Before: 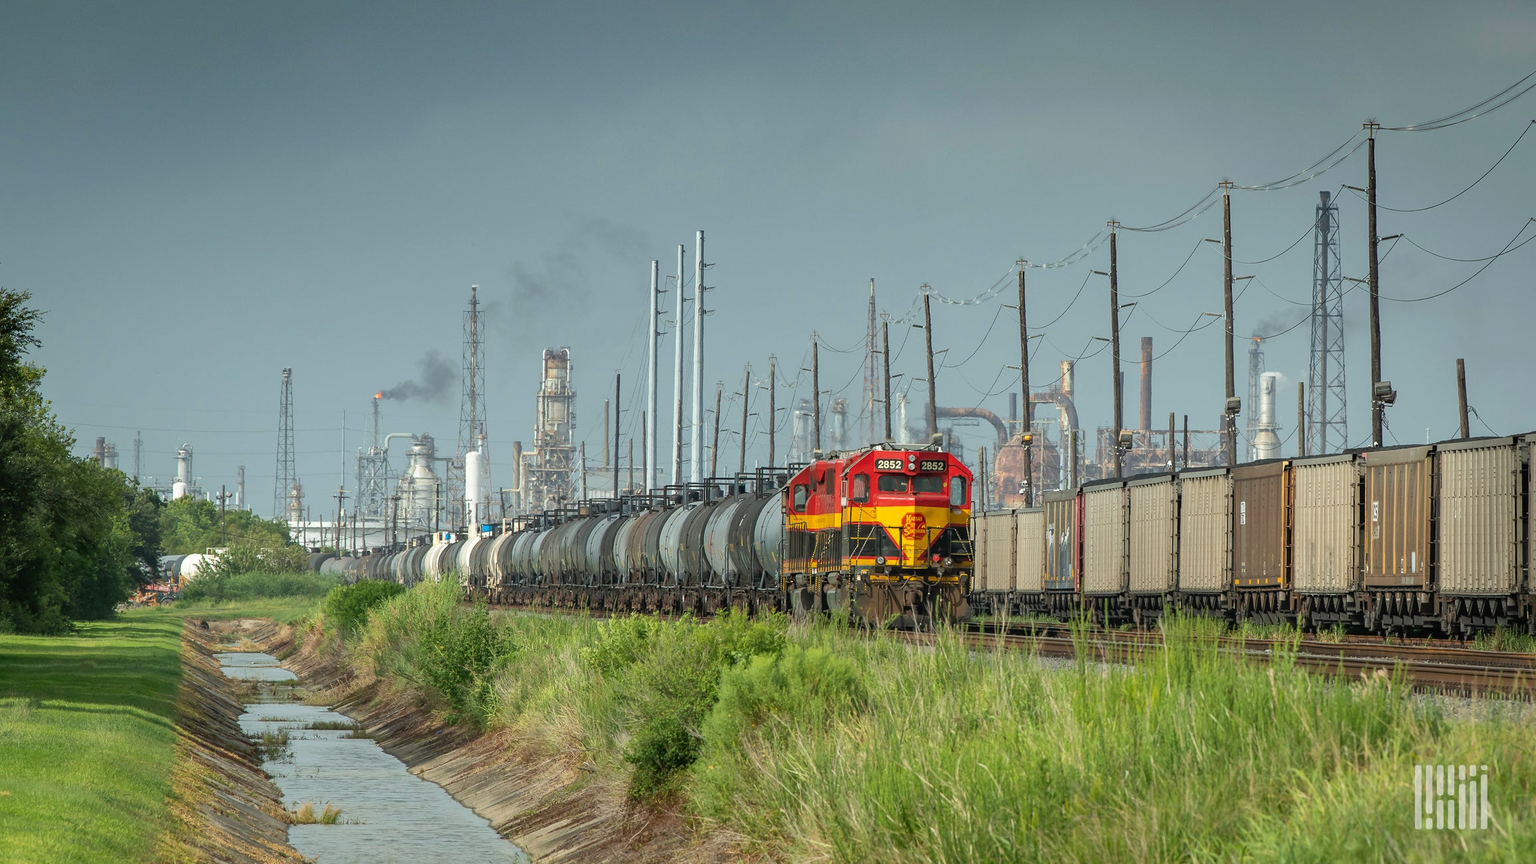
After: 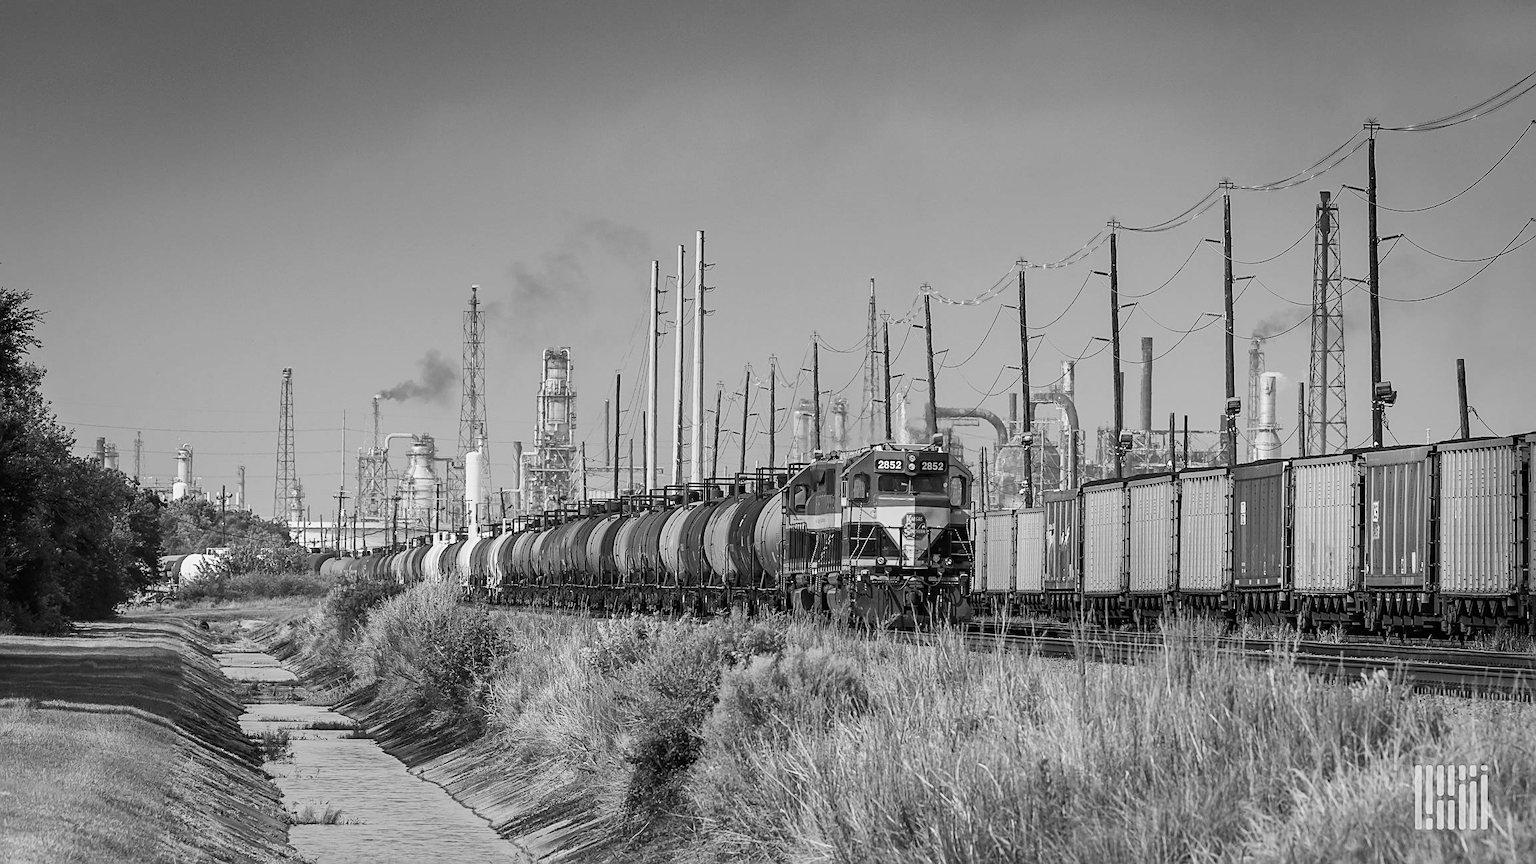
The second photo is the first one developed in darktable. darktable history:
contrast brightness saturation: contrast 0.25, saturation -0.31
monochrome: a -74.22, b 78.2
sharpen: on, module defaults
